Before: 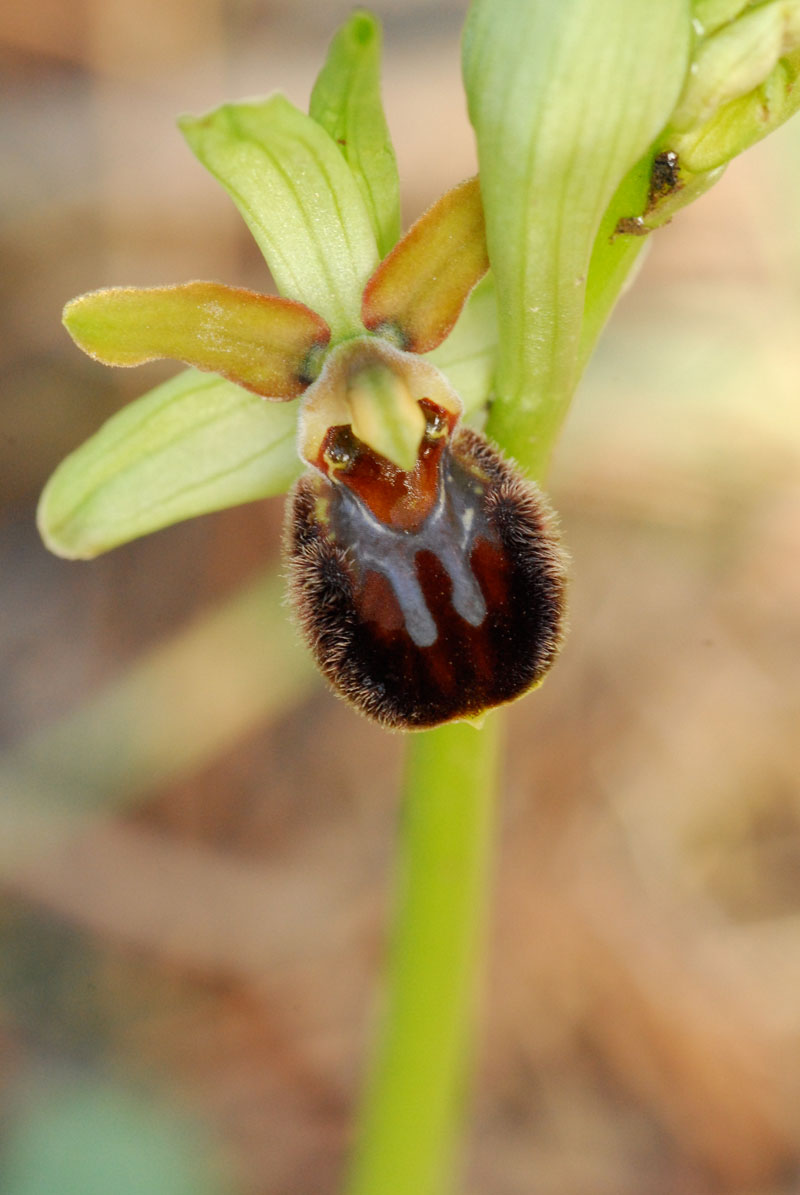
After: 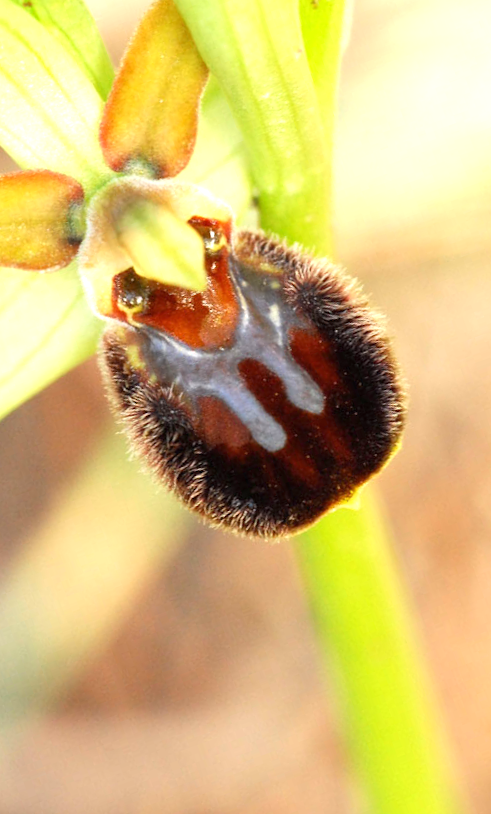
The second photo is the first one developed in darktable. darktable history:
exposure: black level correction 0, exposure 1.017 EV, compensate exposure bias true, compensate highlight preservation false
crop and rotate: angle 20°, left 6.917%, right 4.048%, bottom 1.147%
